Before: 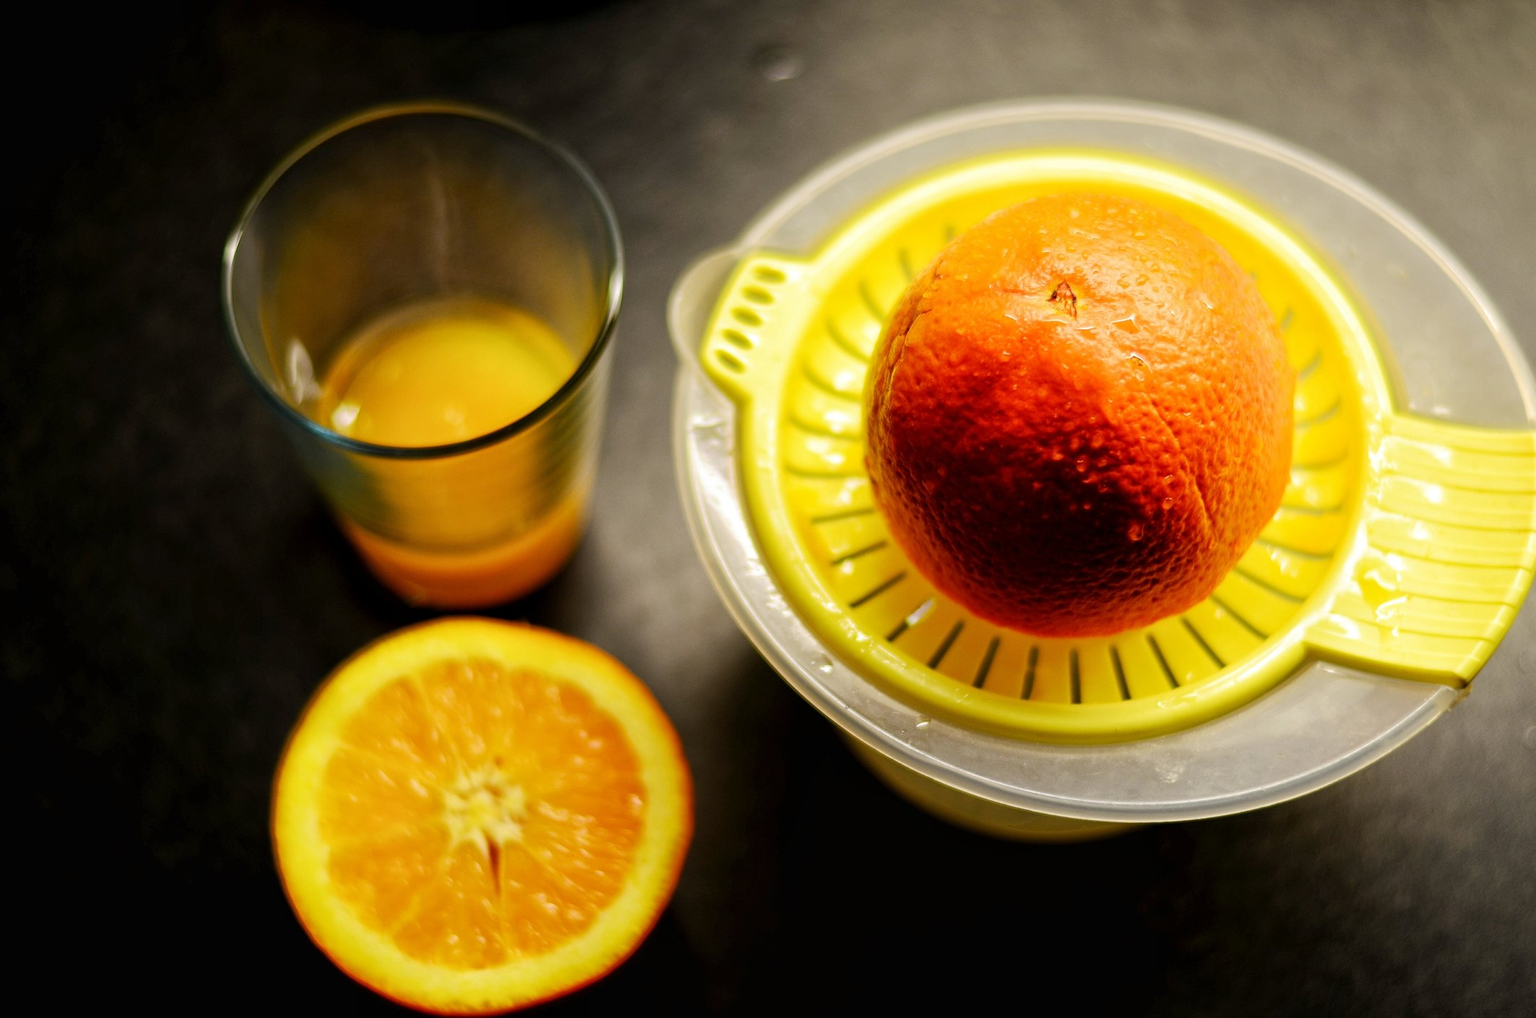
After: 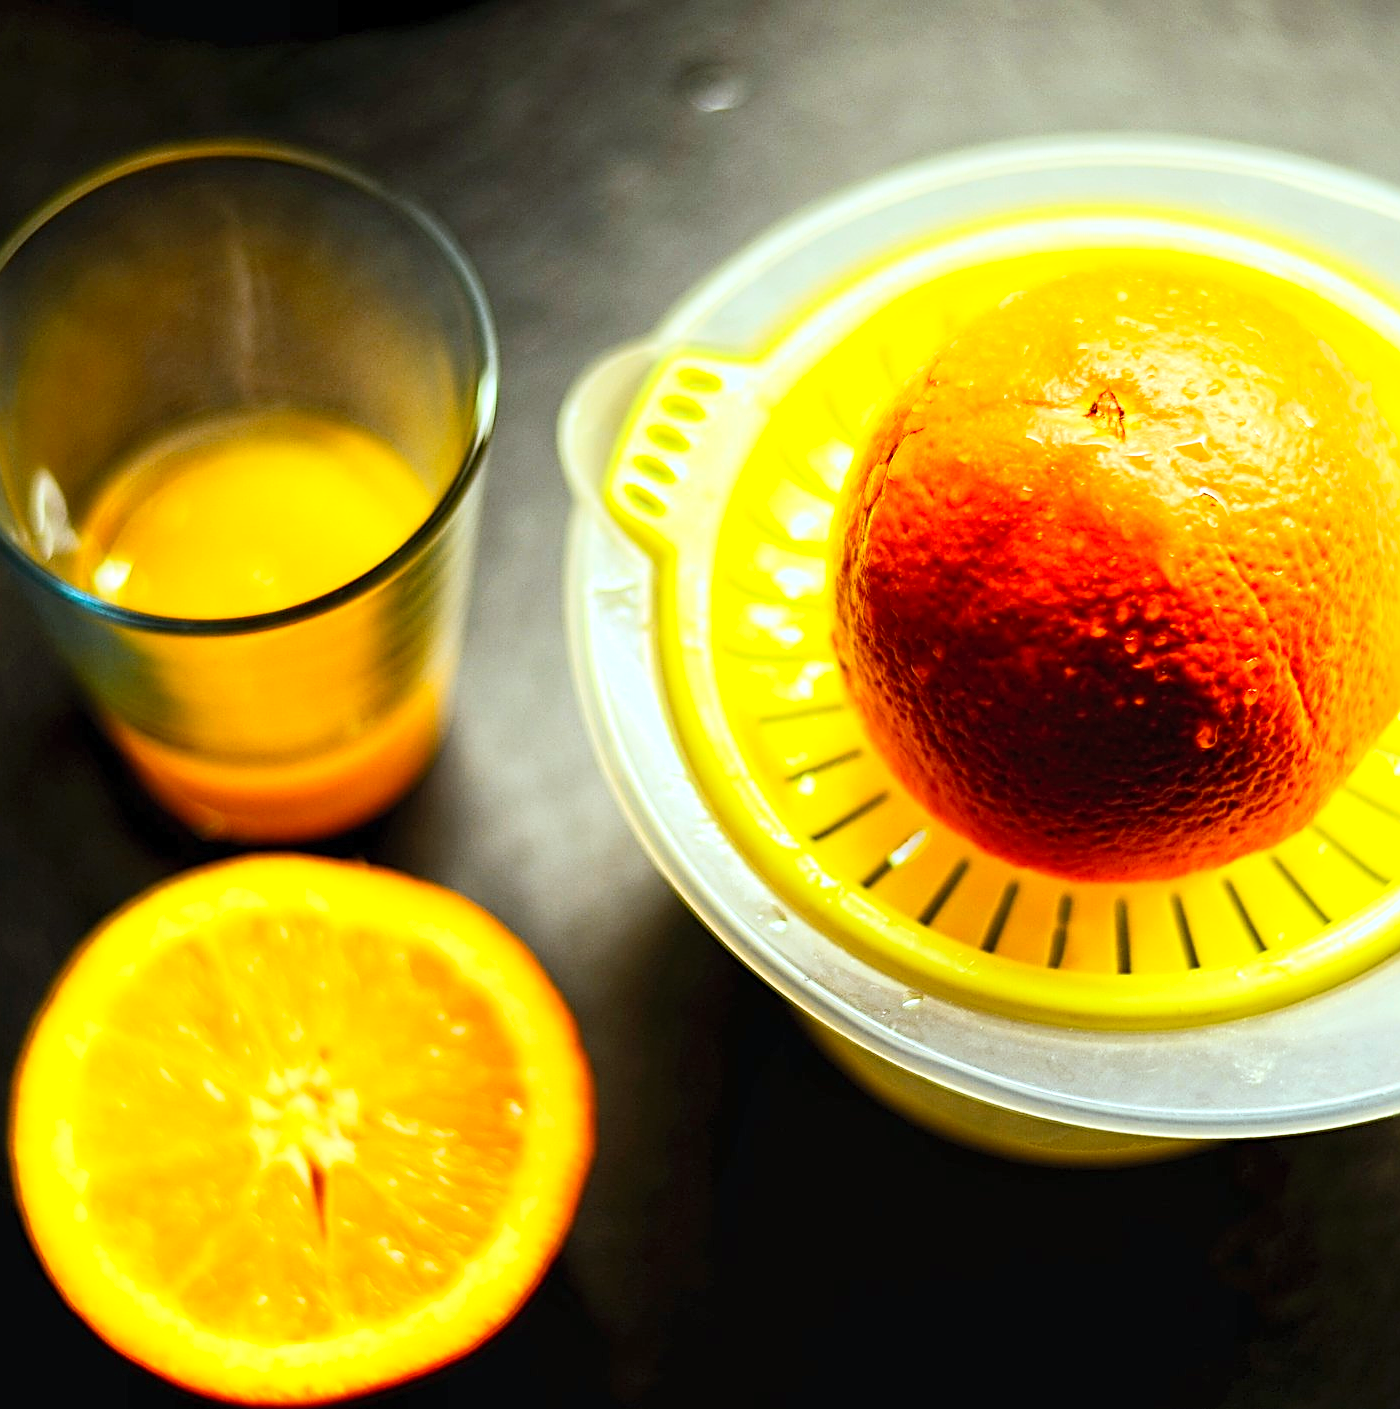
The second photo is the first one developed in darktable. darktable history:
color calibration: output R [1.063, -0.012, -0.003, 0], output G [0, 1.022, 0.021, 0], output B [-0.079, 0.047, 1, 0], gray › normalize channels true, illuminant same as pipeline (D50), adaptation none (bypass), x 0.332, y 0.334, temperature 5023.72 K, gamut compression 0.012
exposure: exposure 0.427 EV, compensate highlight preservation false
contrast brightness saturation: contrast 0.205, brightness 0.166, saturation 0.222
crop: left 17.211%, right 16.944%
sharpen: radius 2.55, amount 0.636
color correction: highlights a* -10.59, highlights b* -19.49
